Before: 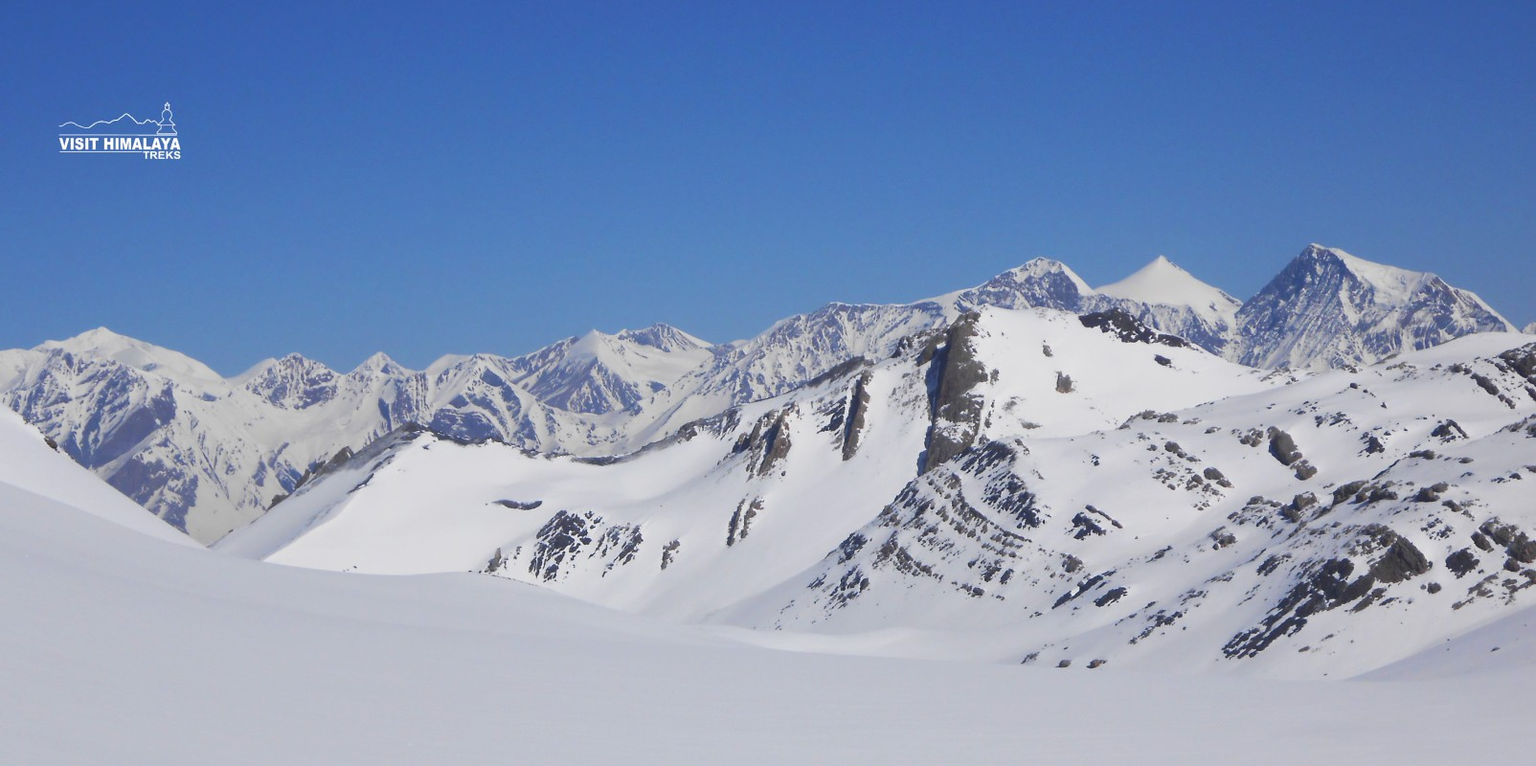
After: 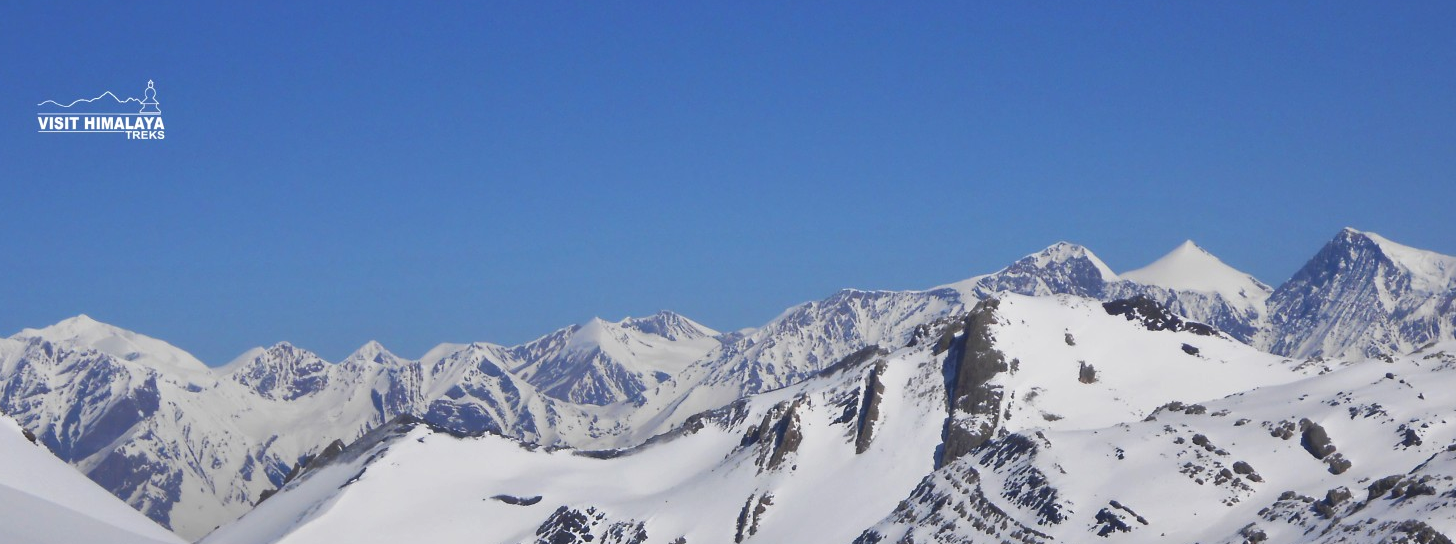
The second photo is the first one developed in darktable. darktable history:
crop: left 1.512%, top 3.418%, right 7.687%, bottom 28.491%
shadows and highlights: white point adjustment 1.03, soften with gaussian
